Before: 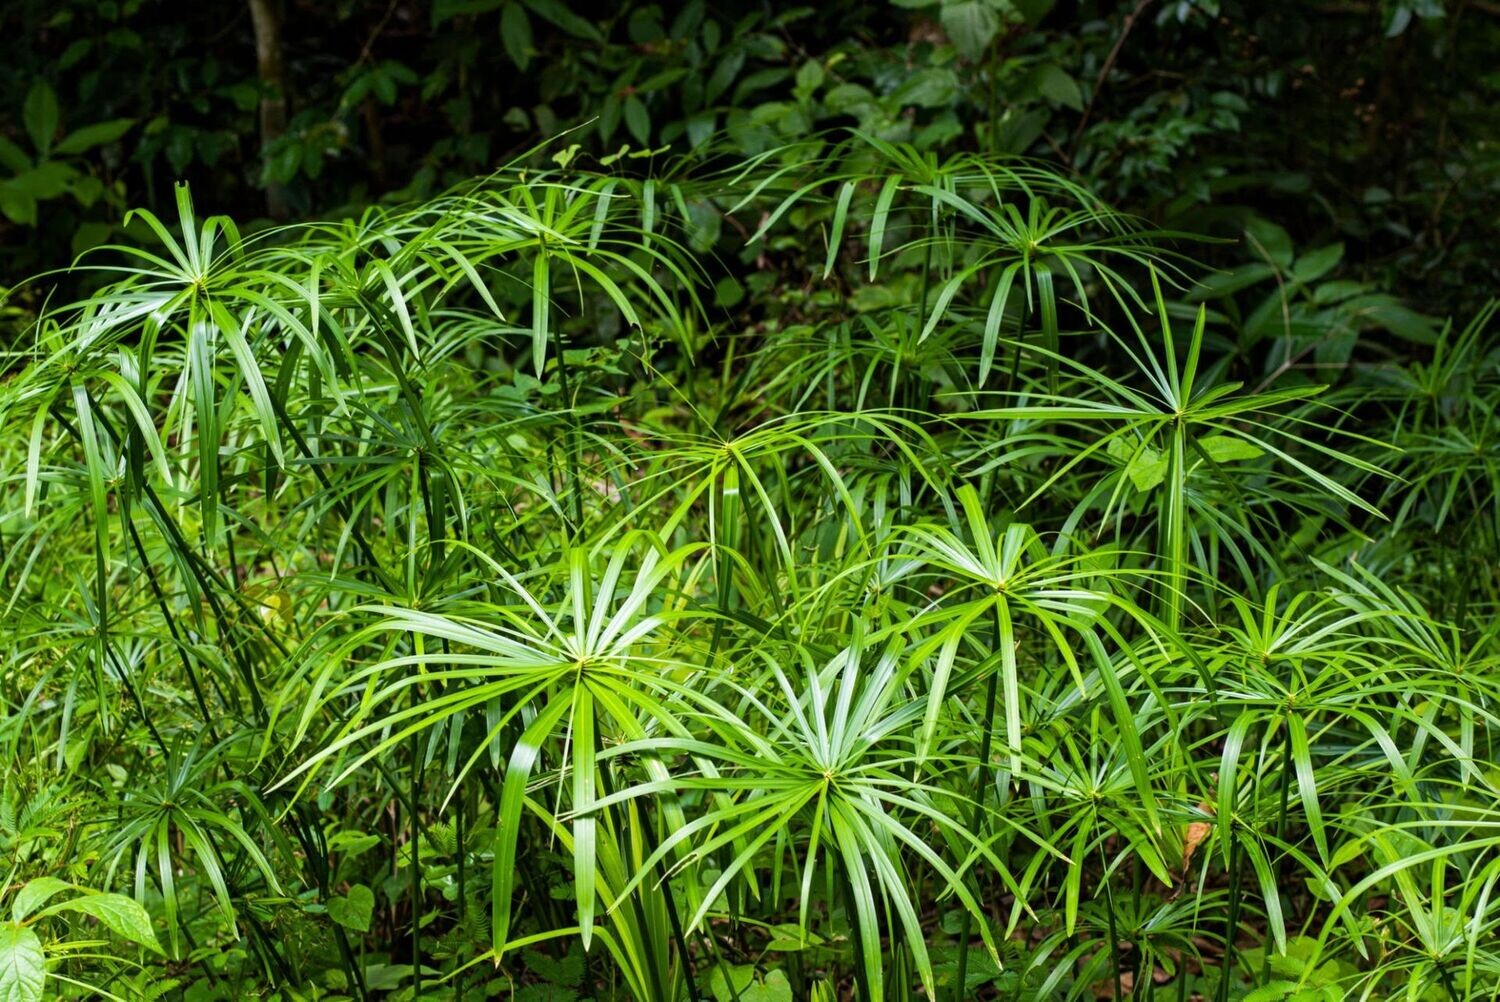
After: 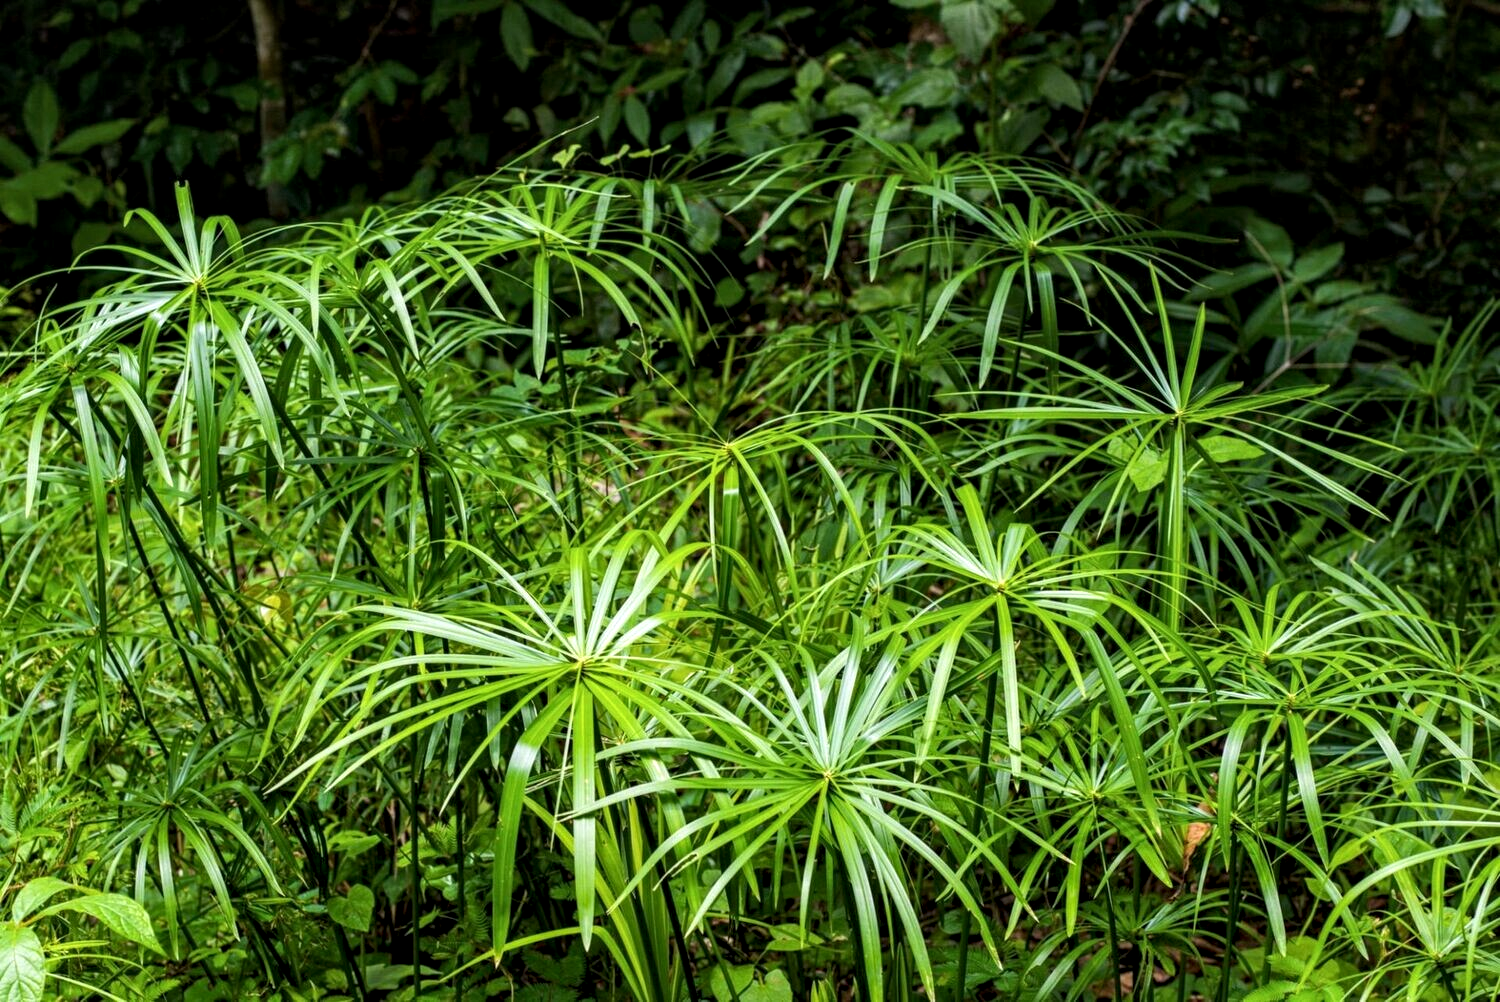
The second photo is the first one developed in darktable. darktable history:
local contrast: highlights 28%, shadows 73%, midtone range 0.747
